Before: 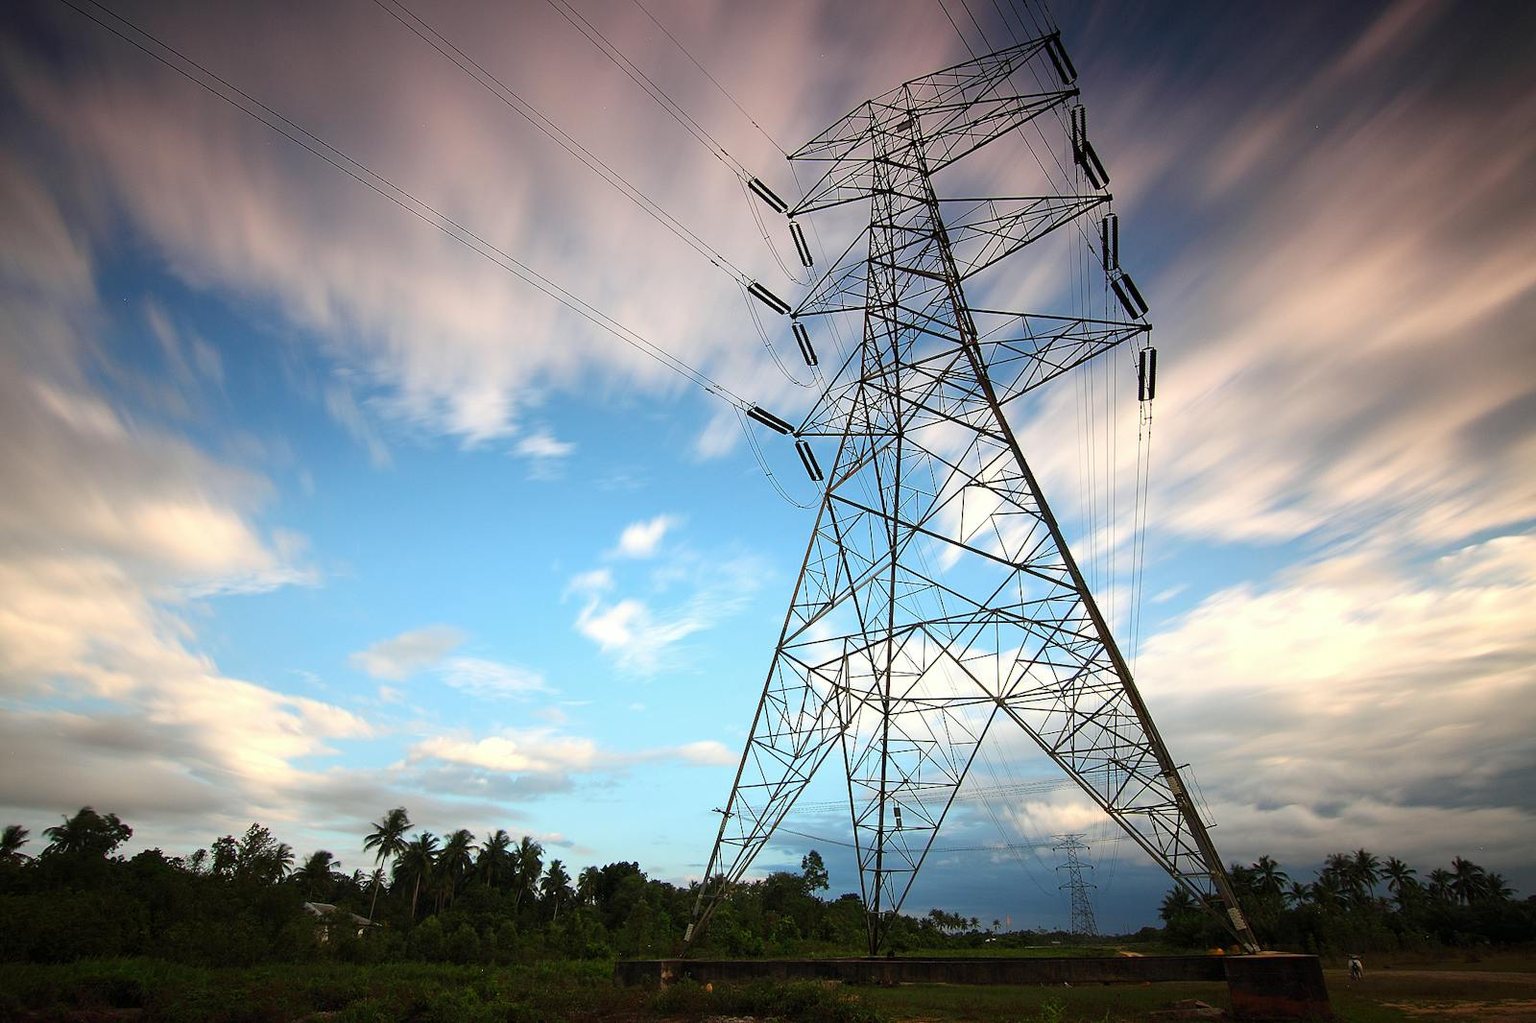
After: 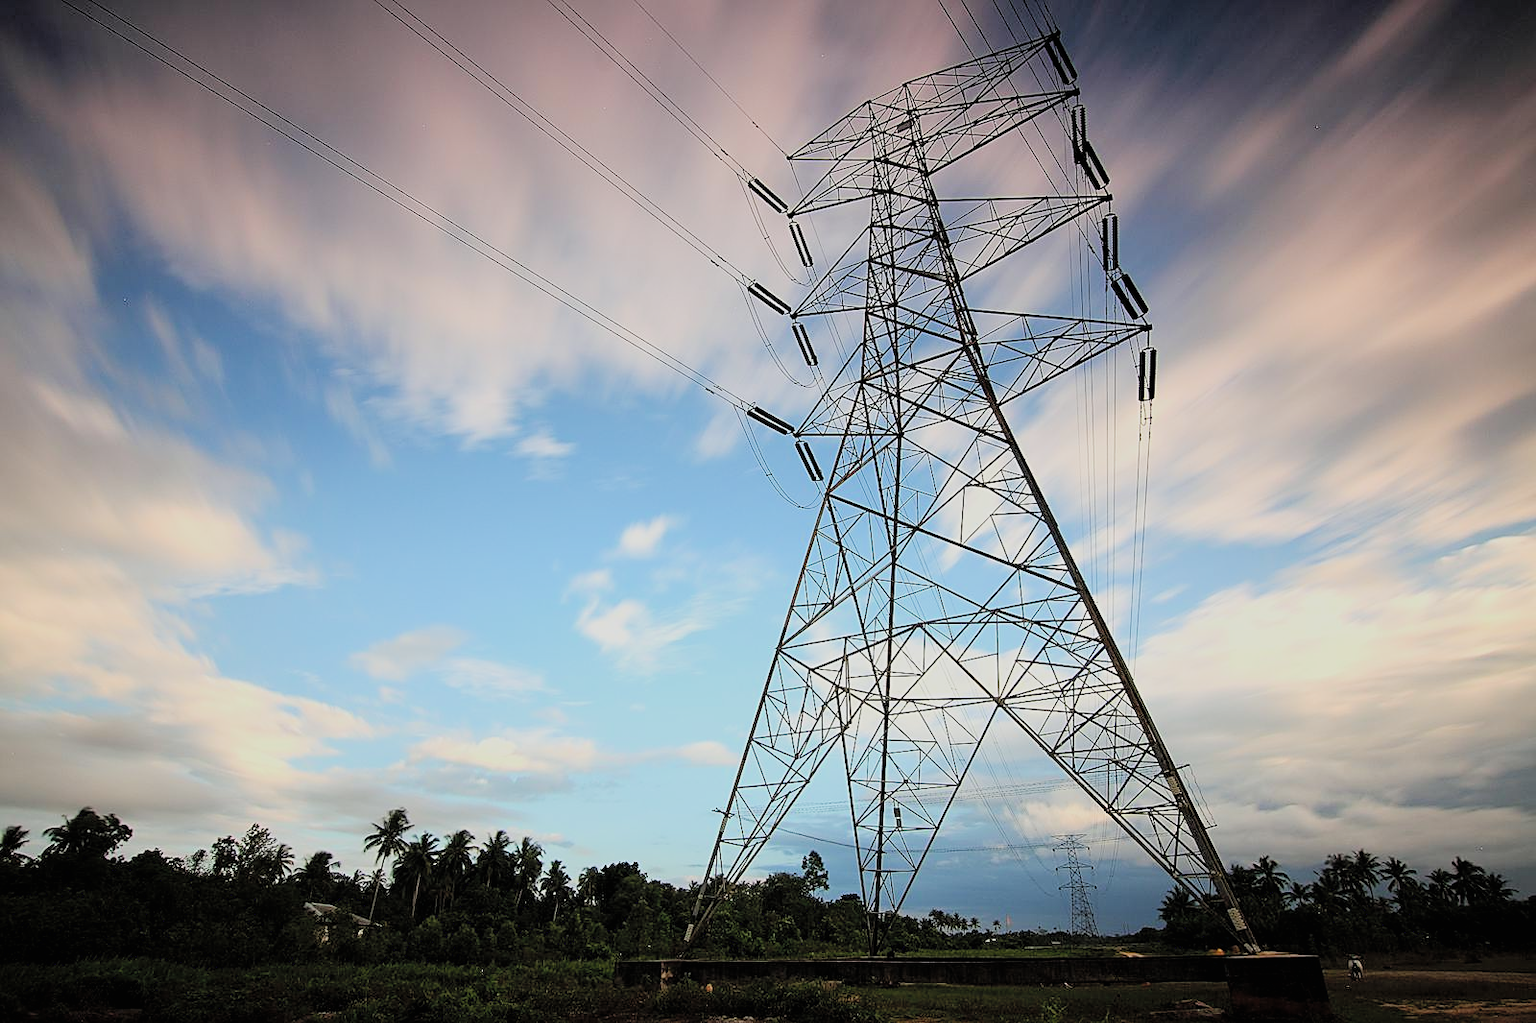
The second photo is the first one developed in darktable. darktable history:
contrast brightness saturation: brightness 0.143
filmic rgb: black relative exposure -7.65 EV, white relative exposure 4.56 EV, threshold 2.95 EV, hardness 3.61, enable highlight reconstruction true
exposure: black level correction 0.002, compensate exposure bias true, compensate highlight preservation false
sharpen: on, module defaults
